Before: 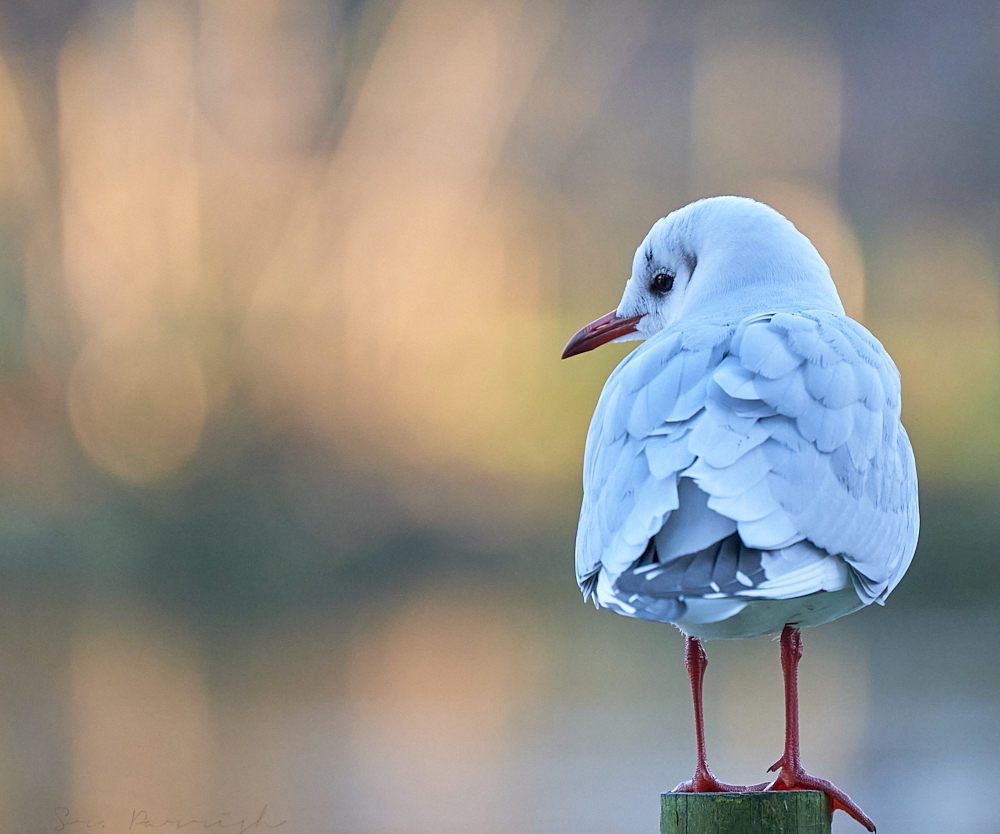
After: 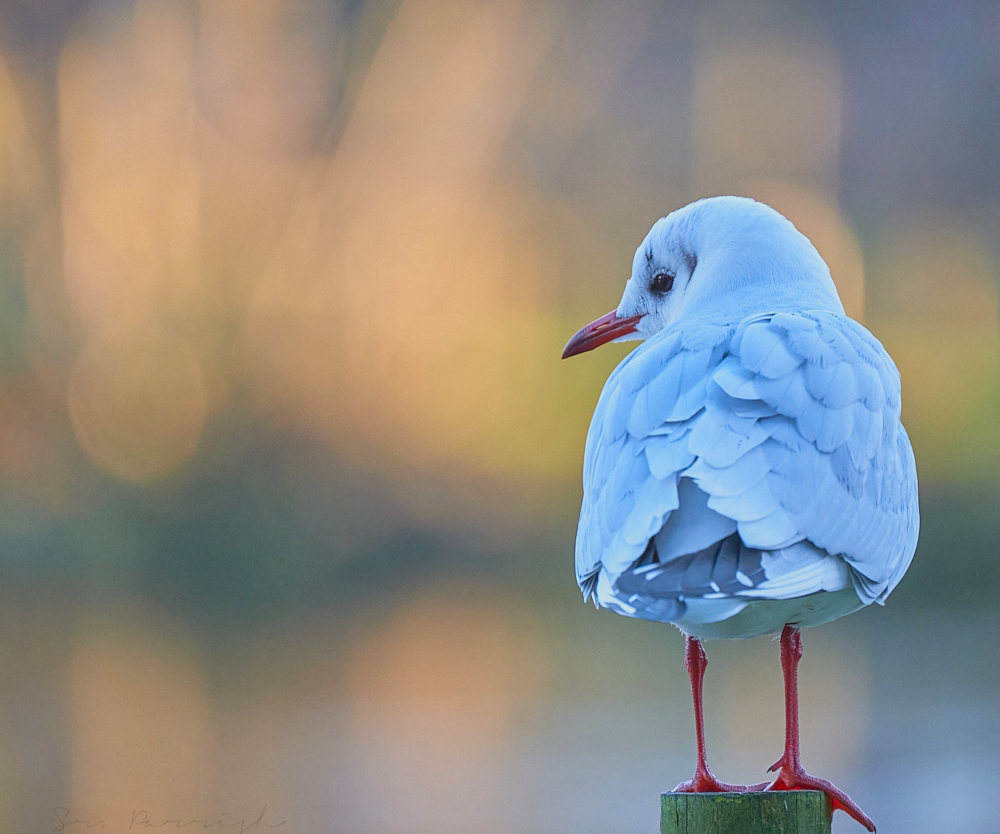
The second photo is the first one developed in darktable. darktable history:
local contrast: detail 110%
color balance: on, module defaults
contrast brightness saturation: contrast -0.19, saturation 0.19
